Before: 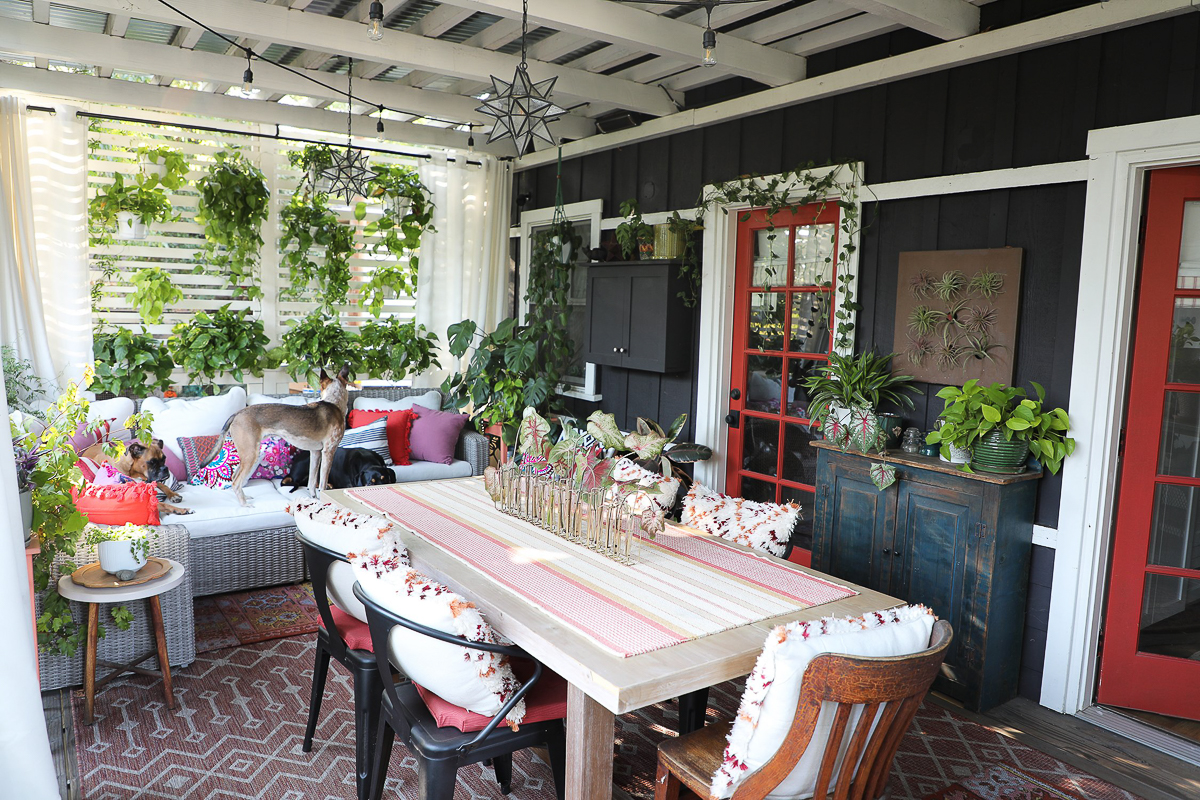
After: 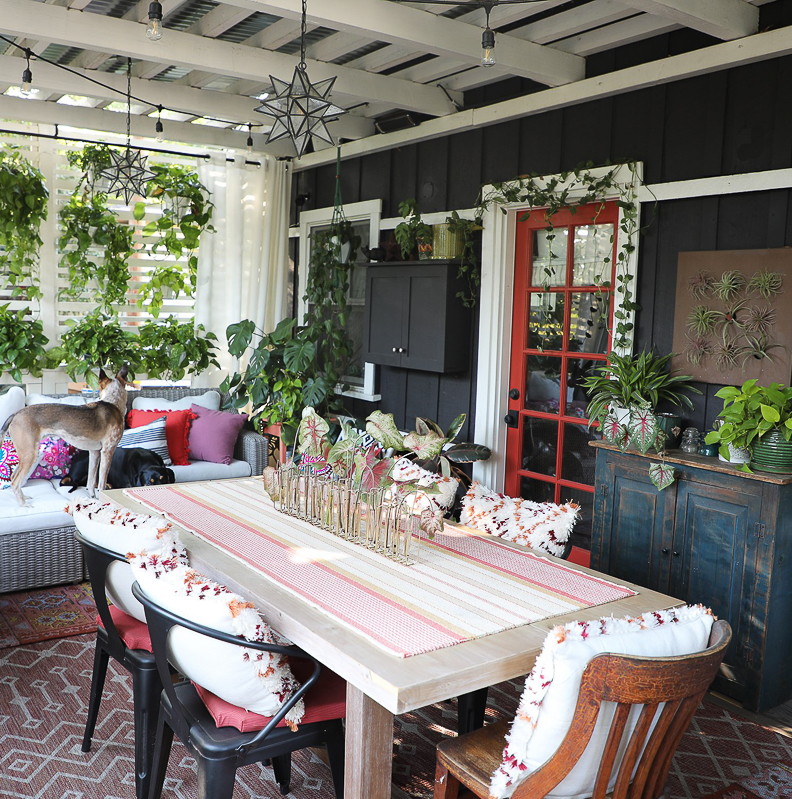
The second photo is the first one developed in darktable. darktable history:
crop and rotate: left 18.442%, right 15.508%
